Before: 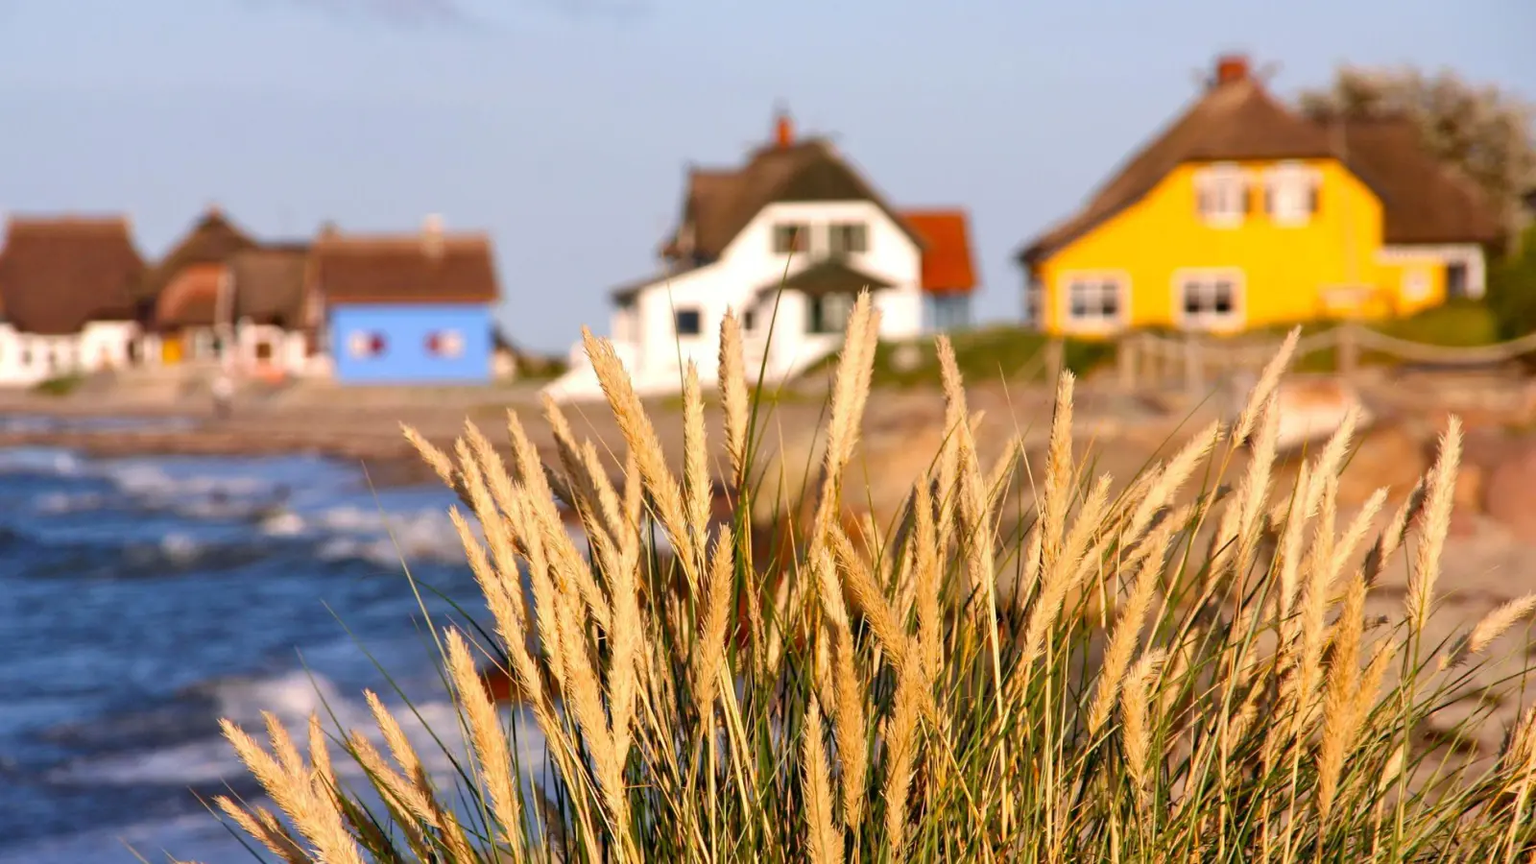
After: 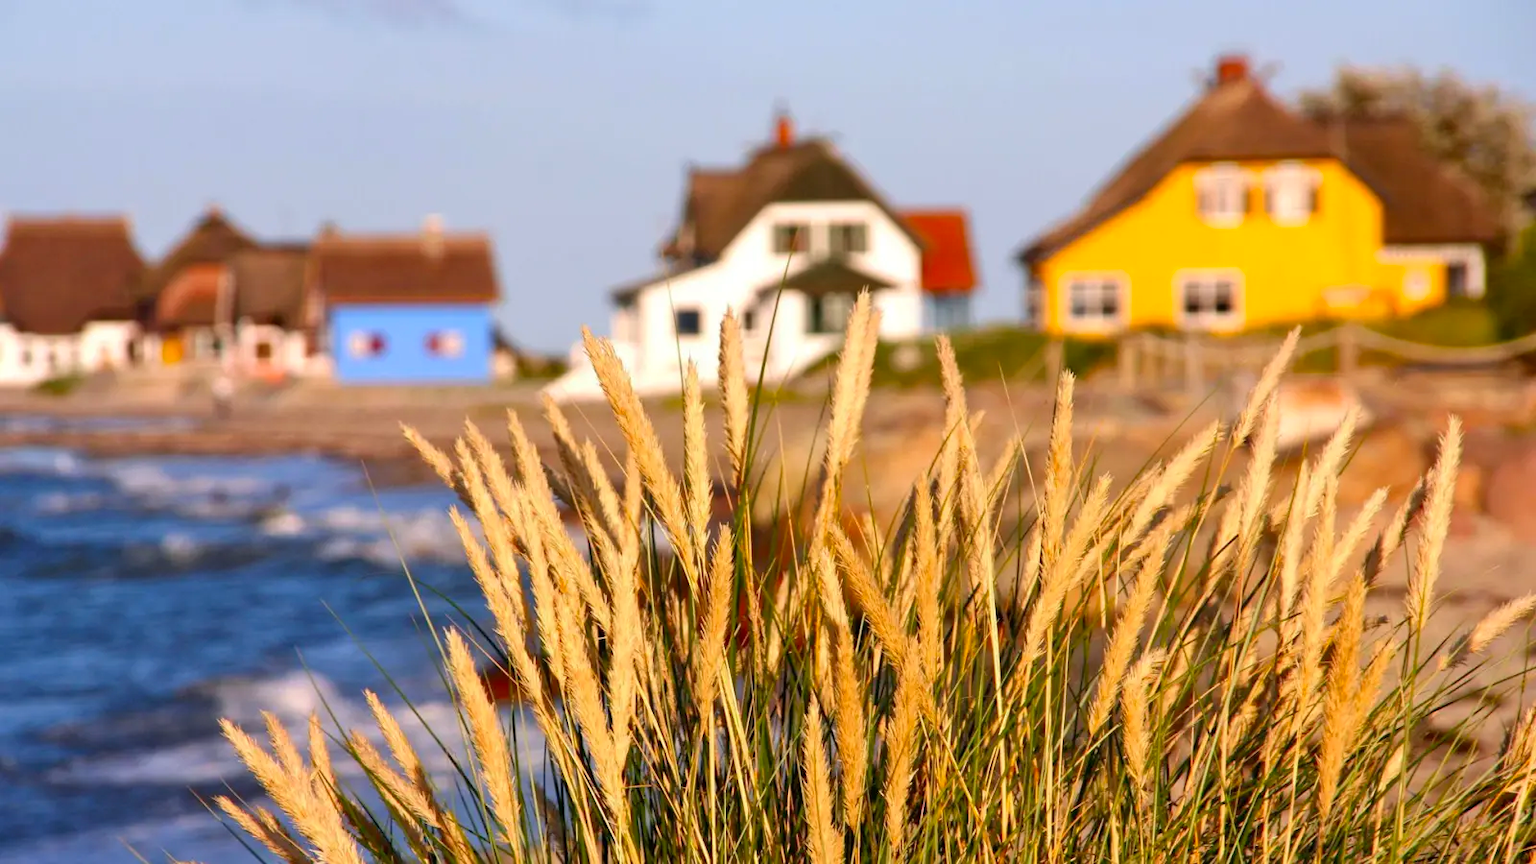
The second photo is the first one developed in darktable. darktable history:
contrast brightness saturation: contrast 0.045, saturation 0.159
